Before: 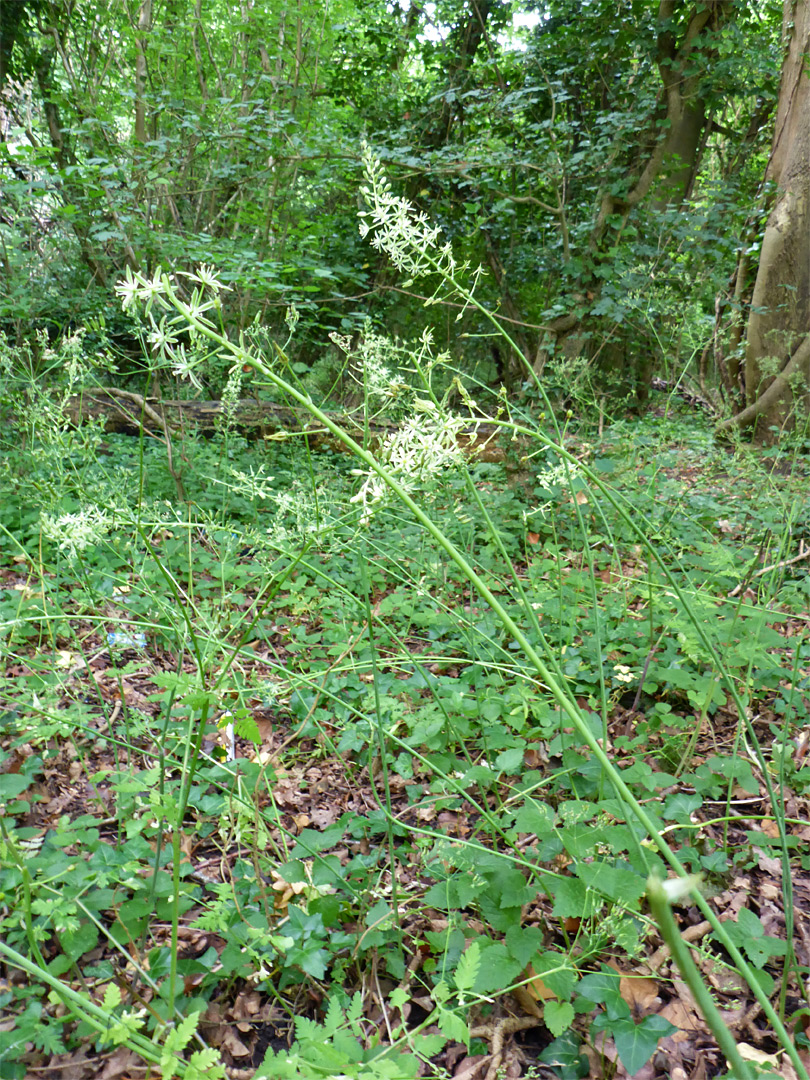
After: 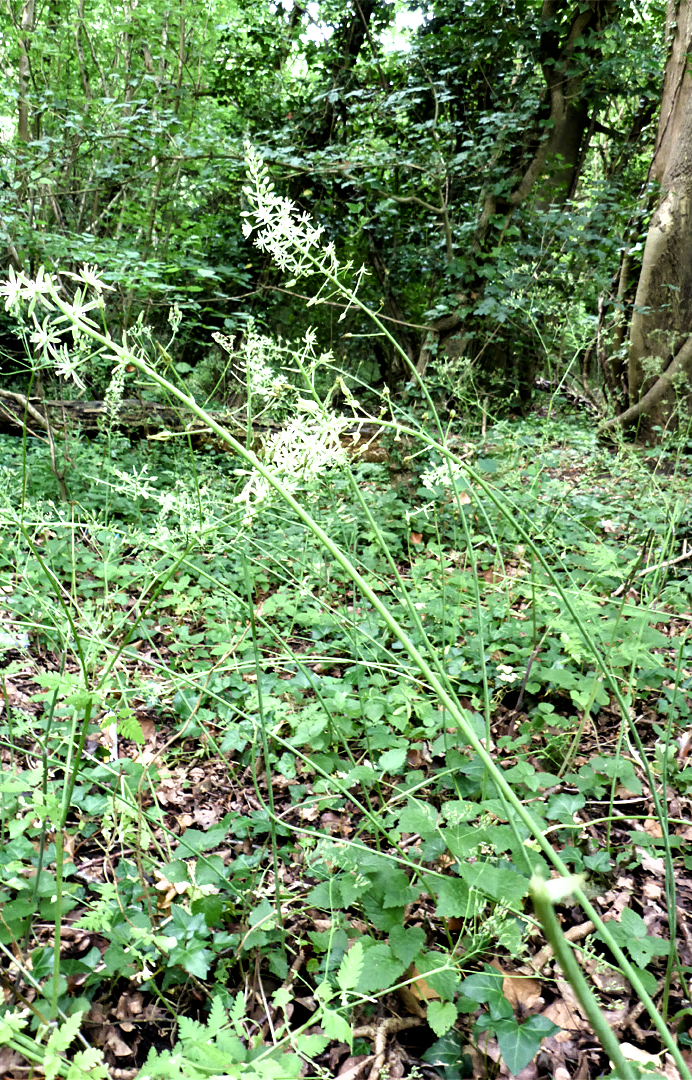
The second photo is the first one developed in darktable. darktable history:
filmic rgb: black relative exposure -8.25 EV, white relative exposure 2.23 EV, hardness 7.13, latitude 84.88%, contrast 1.703, highlights saturation mix -4.13%, shadows ↔ highlights balance -2.96%
crop and rotate: left 14.552%
